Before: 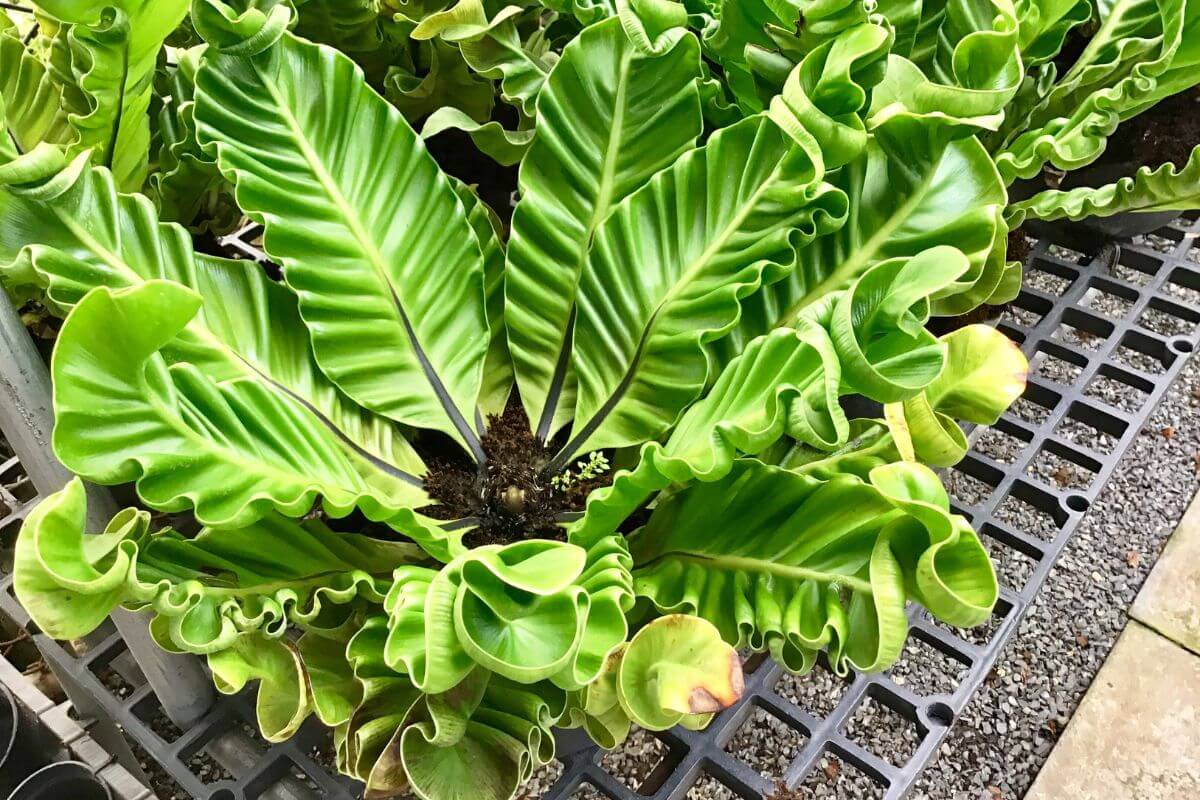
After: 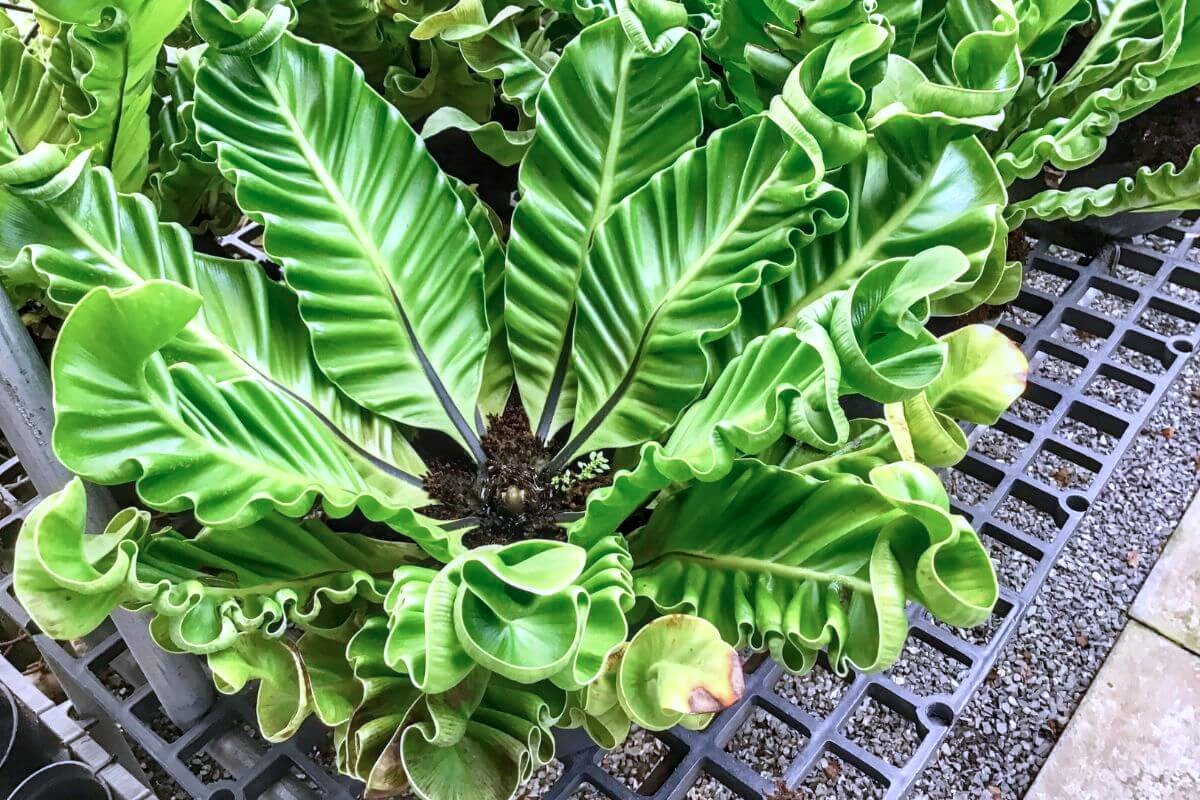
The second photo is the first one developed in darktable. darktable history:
color calibration: illuminant as shot in camera, x 0.379, y 0.395, temperature 4142.33 K
local contrast: on, module defaults
